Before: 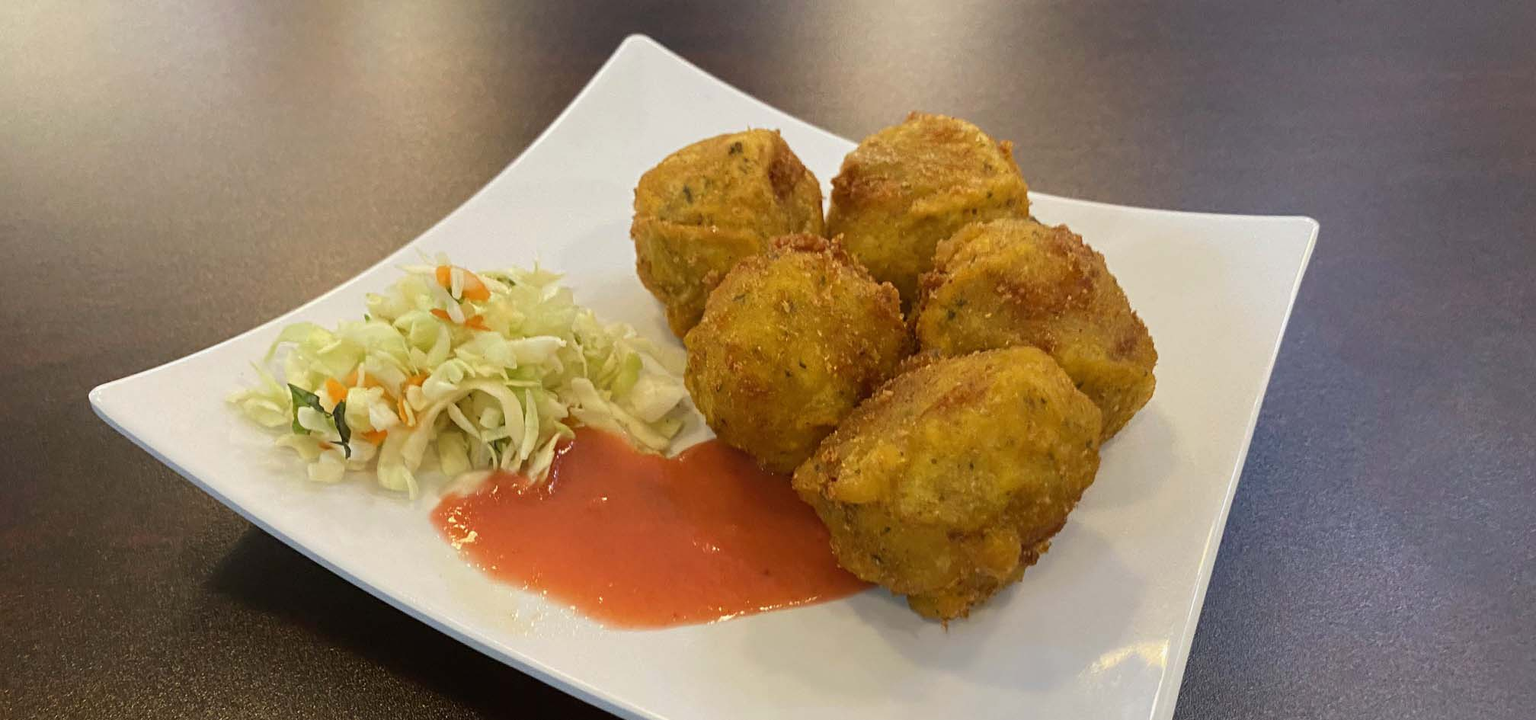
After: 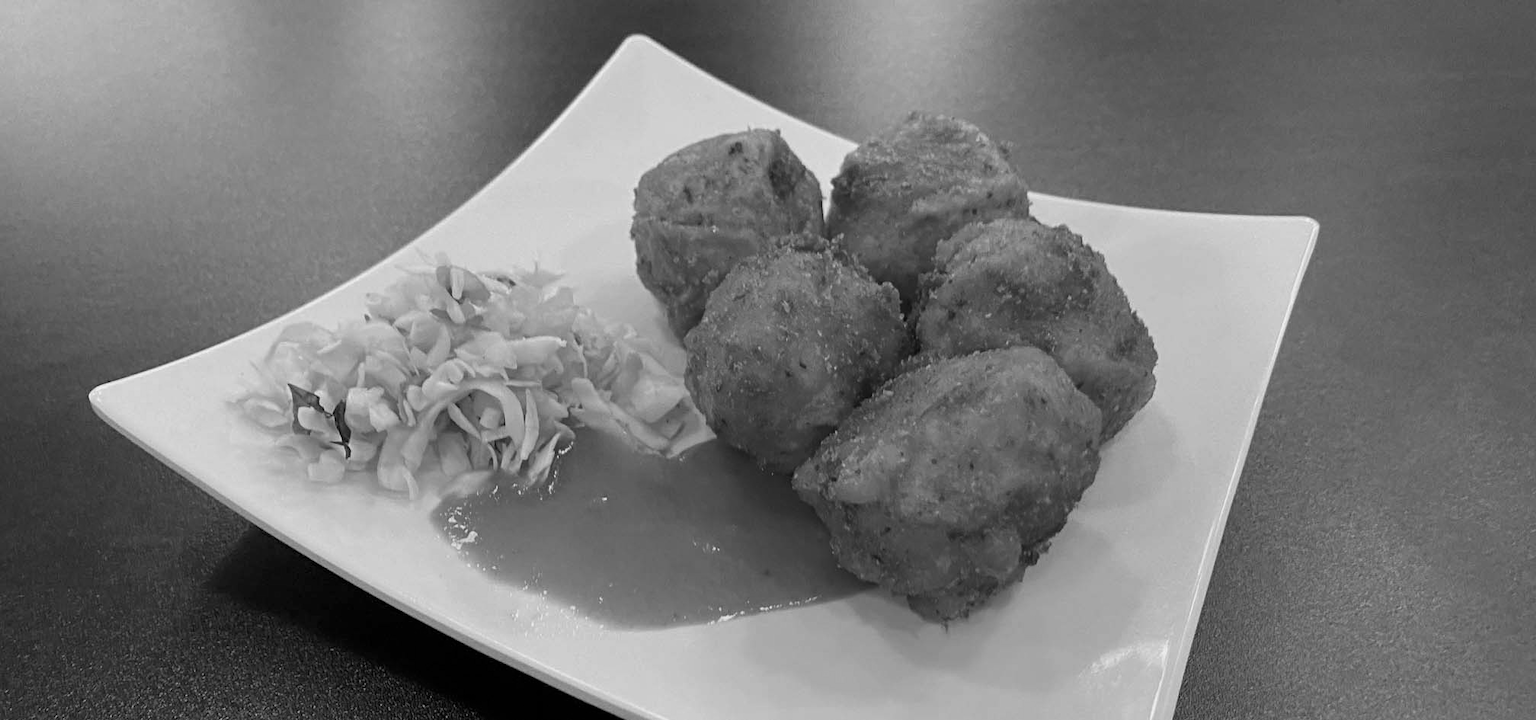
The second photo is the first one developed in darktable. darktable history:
color calibration: output gray [0.22, 0.42, 0.37, 0], gray › normalize channels true, illuminant same as pipeline (D50), adaptation XYZ, x 0.346, y 0.359, gamut compression 0
color correction: saturation 0.3
